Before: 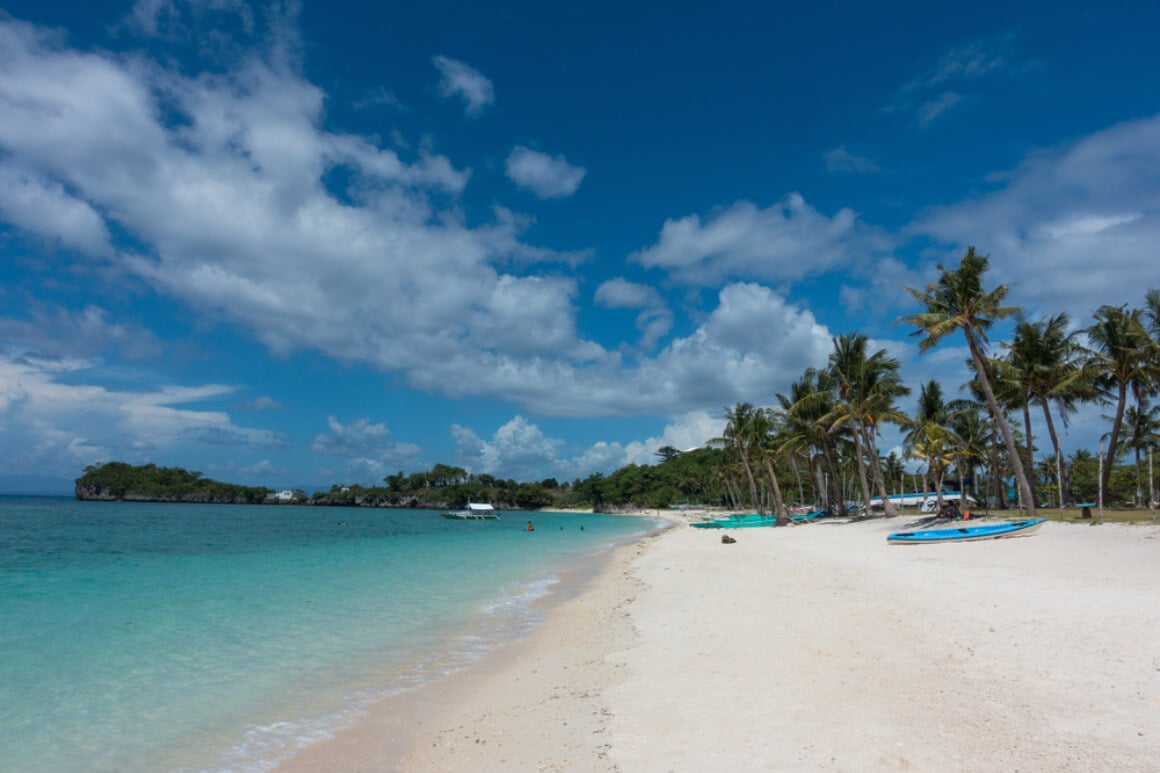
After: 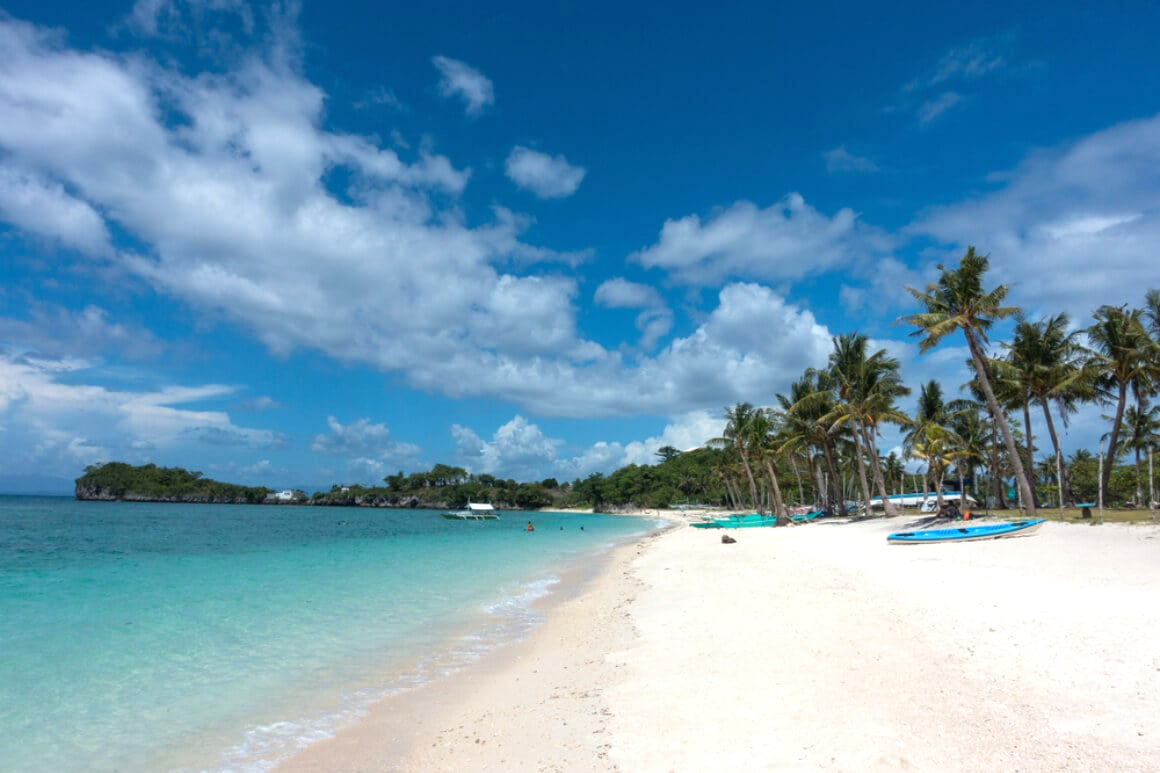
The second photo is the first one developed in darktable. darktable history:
exposure: exposure 0.563 EV, compensate exposure bias true, compensate highlight preservation false
